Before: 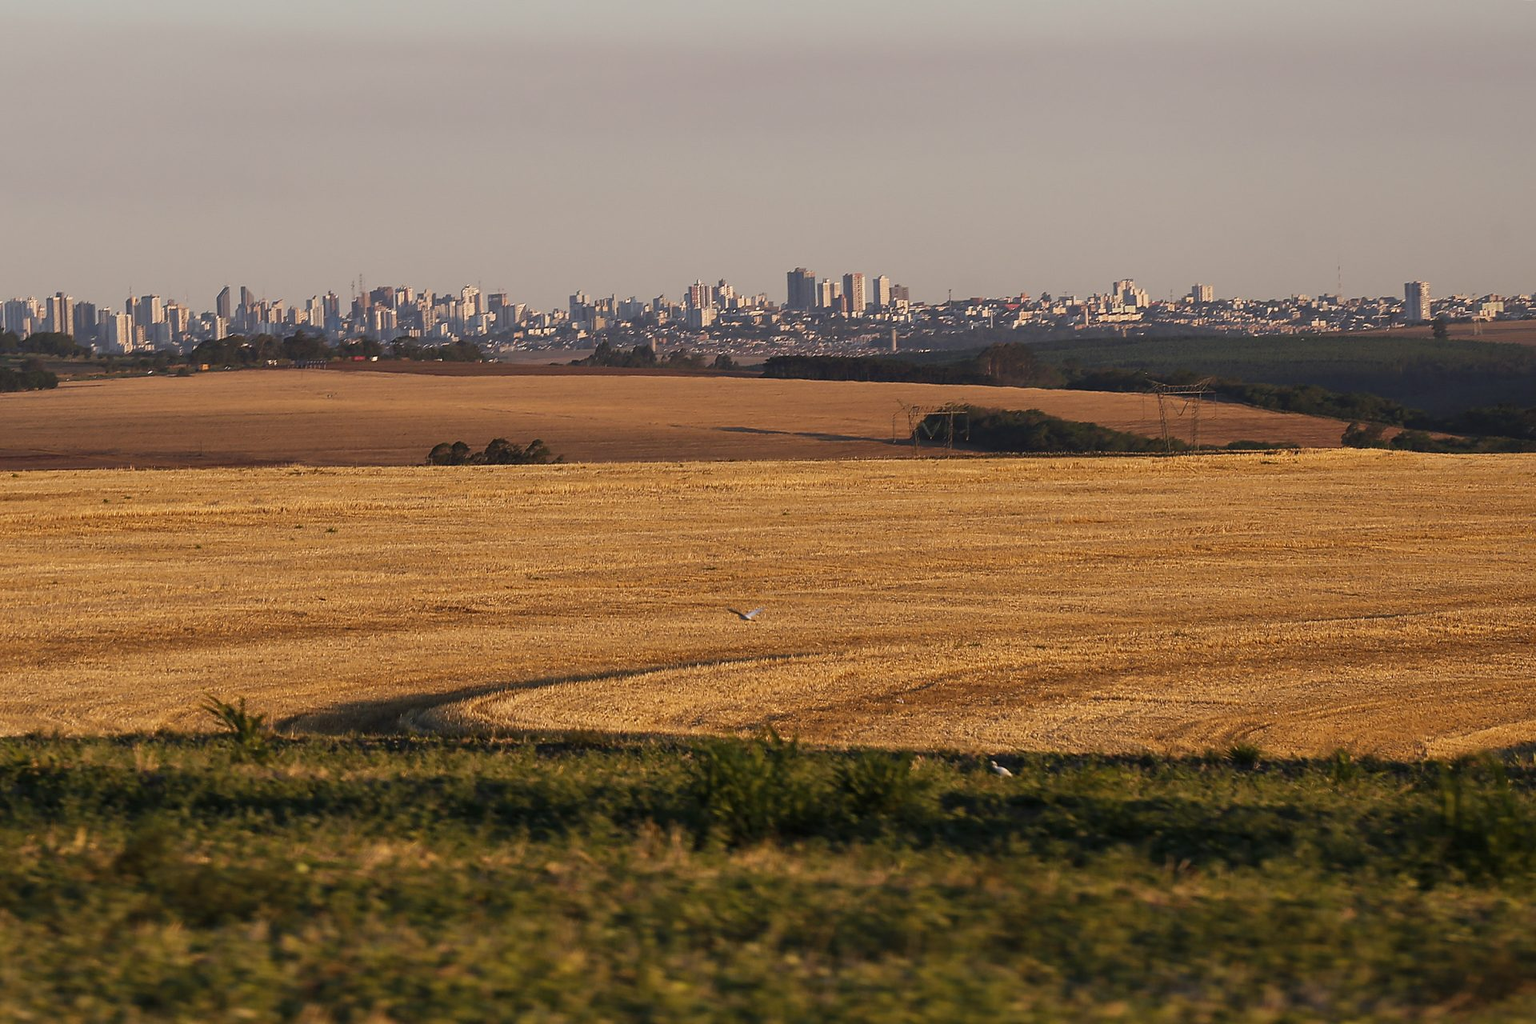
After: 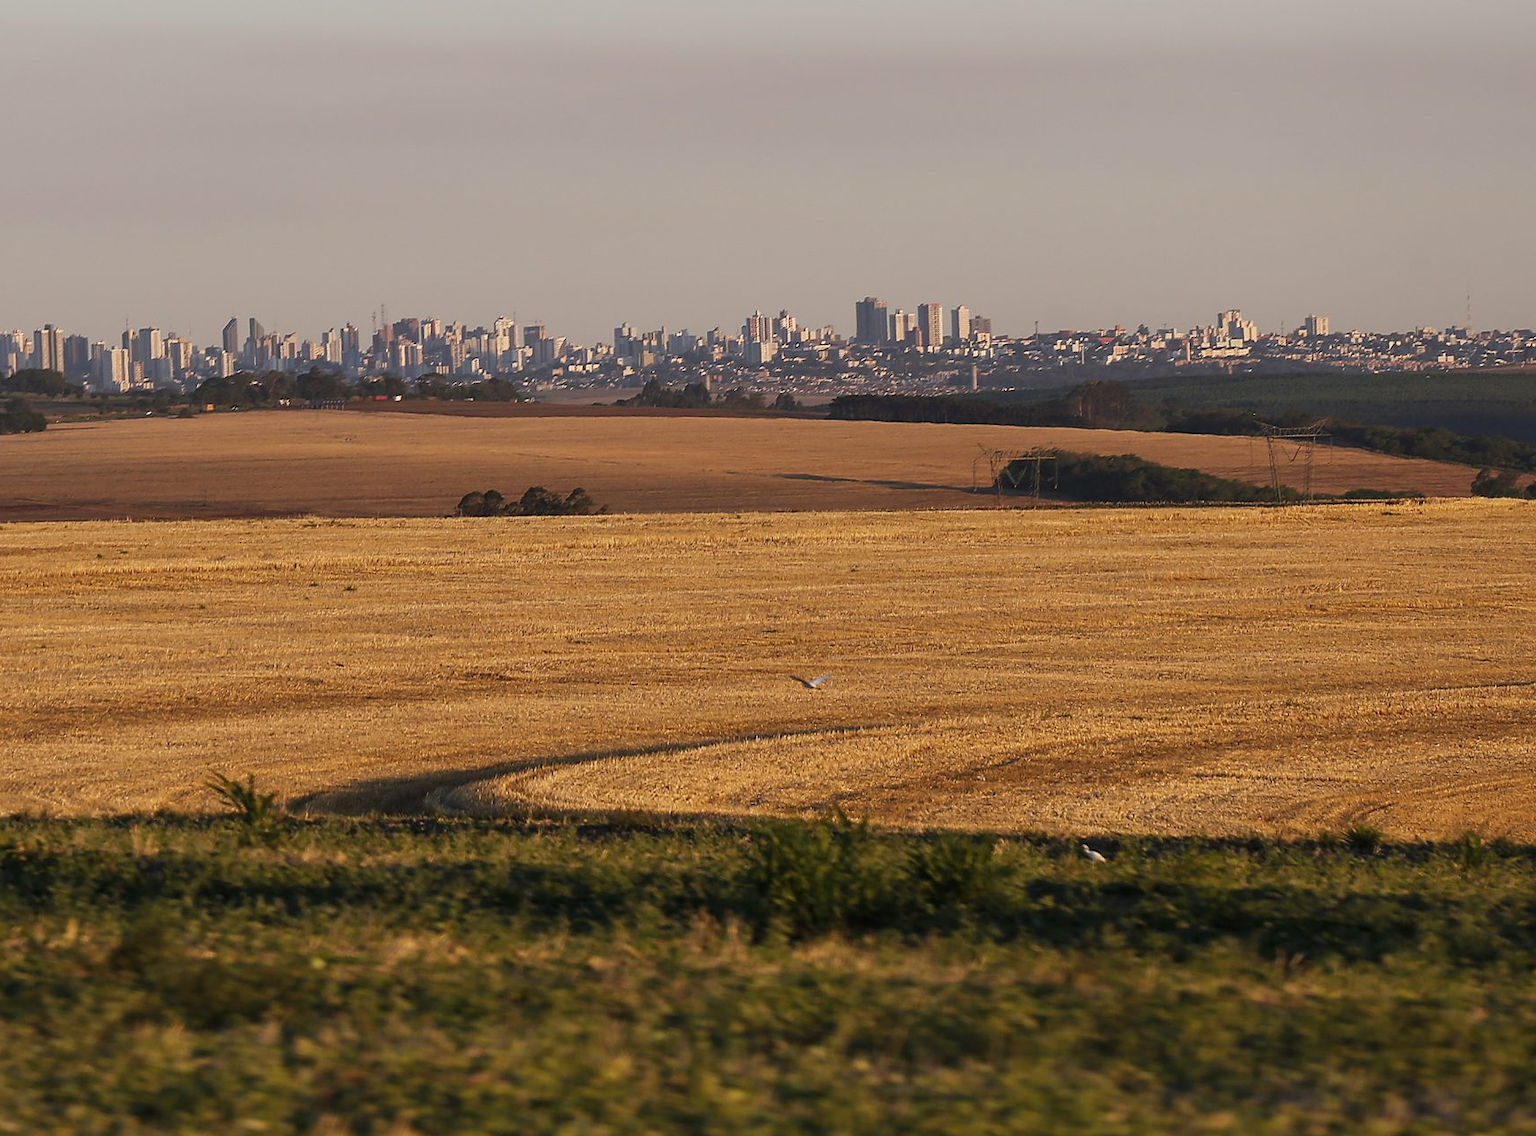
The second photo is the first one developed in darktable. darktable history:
crop and rotate: left 1.088%, right 8.807%
color zones: mix -62.47%
